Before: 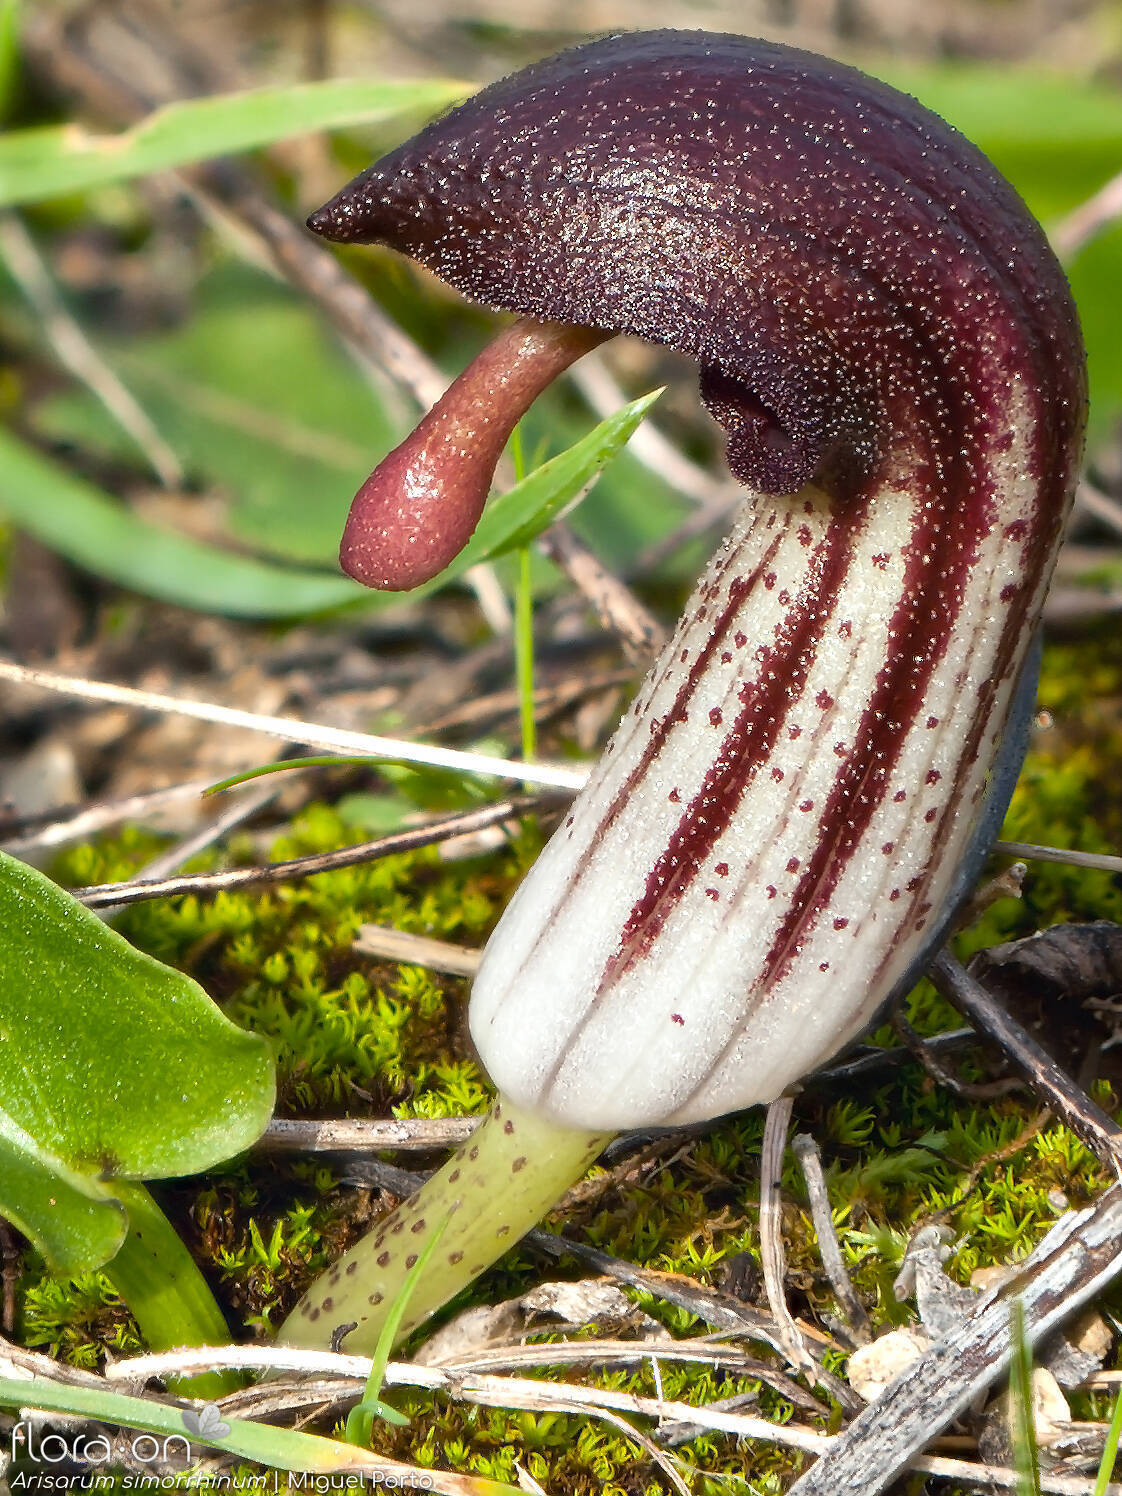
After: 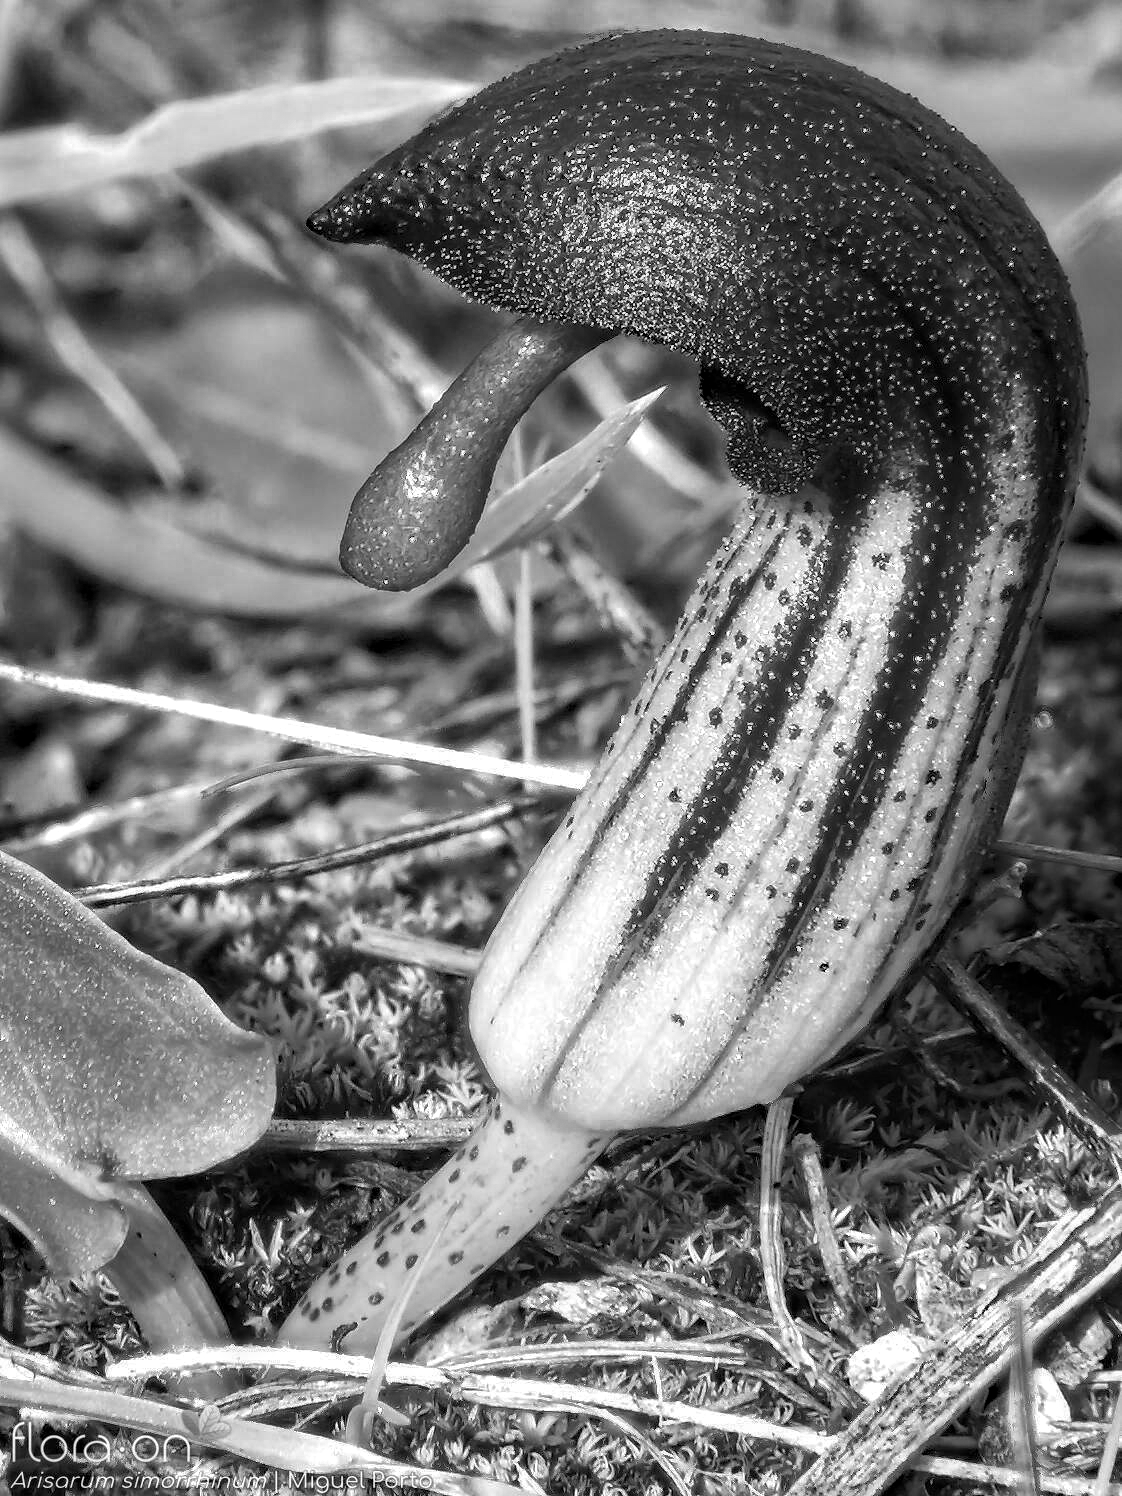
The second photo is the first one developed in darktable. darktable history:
haze removal: strength 0.392, distance 0.214, compatibility mode true, adaptive false
shadows and highlights: shadows -70.04, highlights 36.26, soften with gaussian
local contrast: on, module defaults
tone equalizer: edges refinement/feathering 500, mask exposure compensation -1.57 EV, preserve details no
color zones: curves: ch0 [(0.002, 0.593) (0.143, 0.417) (0.285, 0.541) (0.455, 0.289) (0.608, 0.327) (0.727, 0.283) (0.869, 0.571) (1, 0.603)]; ch1 [(0, 0) (0.143, 0) (0.286, 0) (0.429, 0) (0.571, 0) (0.714, 0) (0.857, 0)]
